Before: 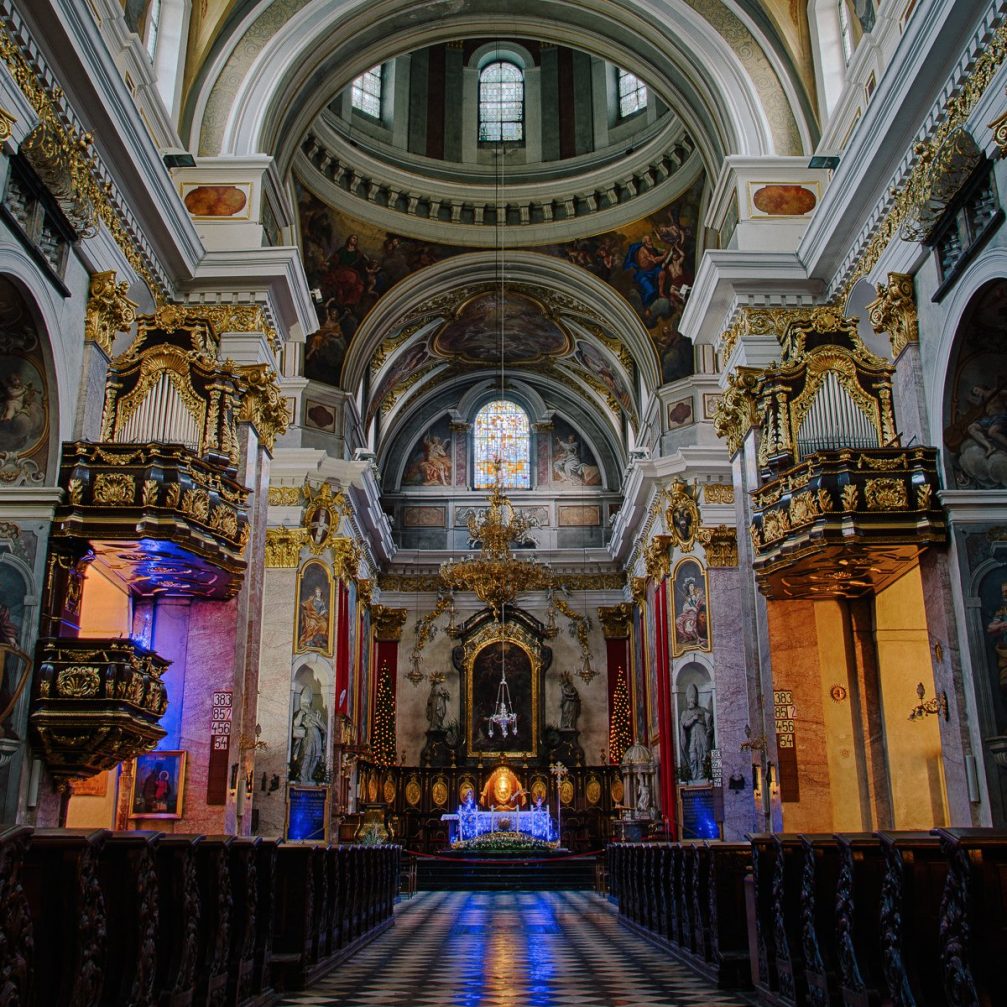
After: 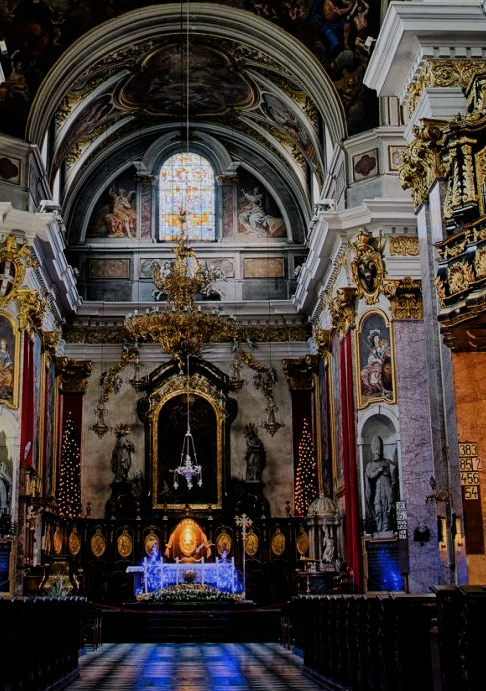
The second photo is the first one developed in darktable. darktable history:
crop: left 31.379%, top 24.658%, right 20.326%, bottom 6.628%
filmic rgb: black relative exposure -7.65 EV, white relative exposure 4.56 EV, hardness 3.61, contrast 1.25
